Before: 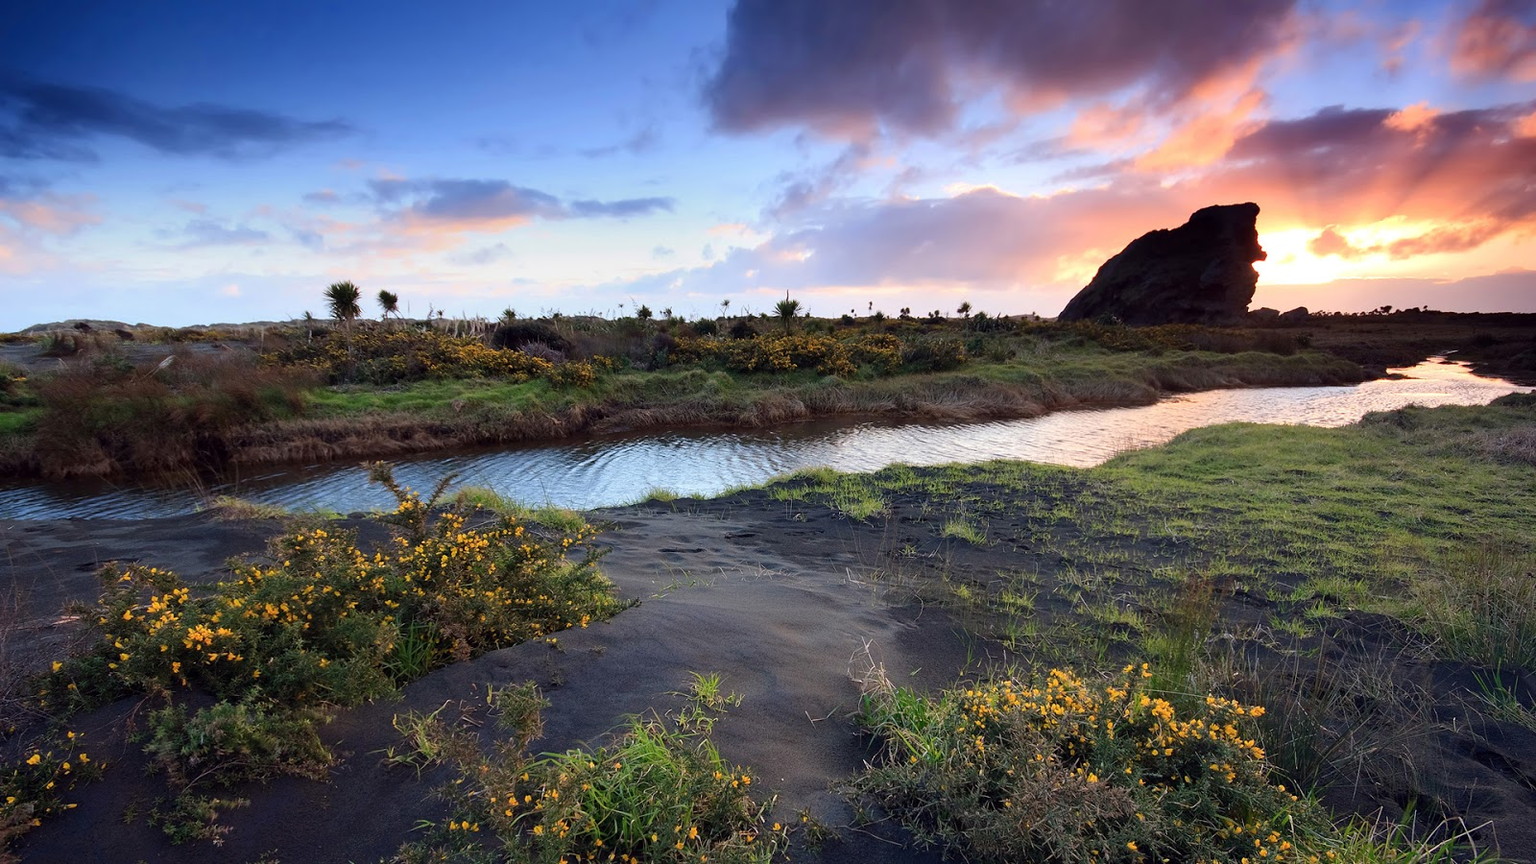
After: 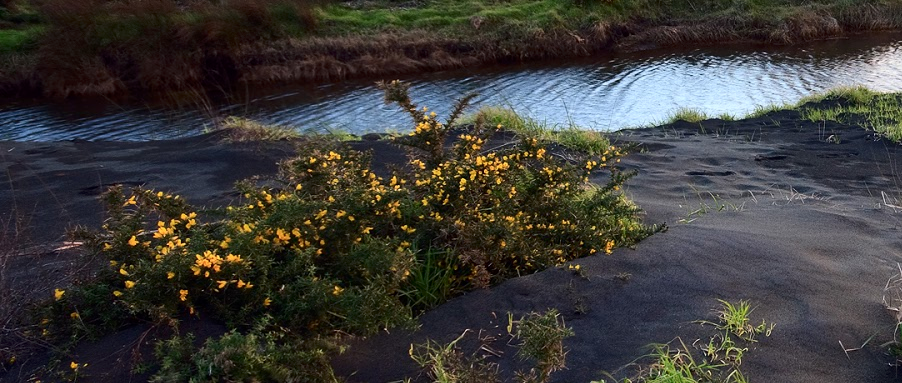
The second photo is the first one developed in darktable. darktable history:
contrast brightness saturation: contrast 0.22
crop: top 44.483%, right 43.593%, bottom 12.892%
